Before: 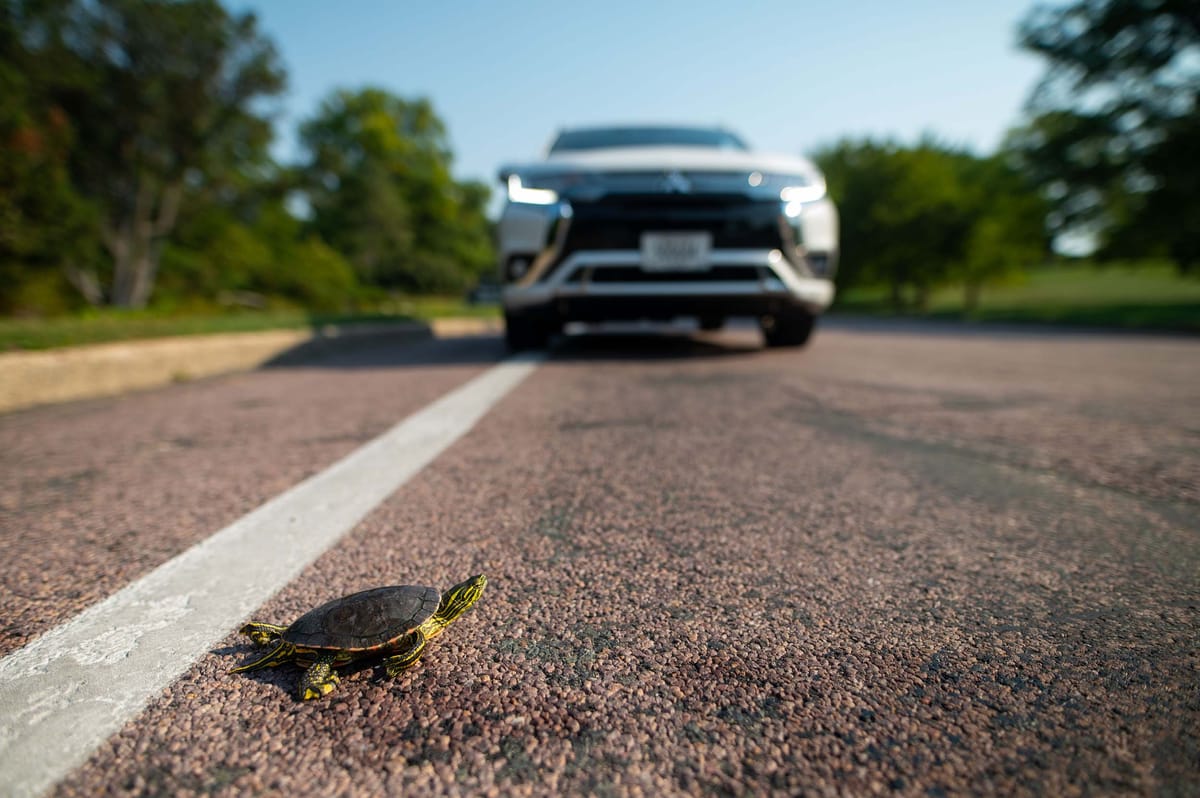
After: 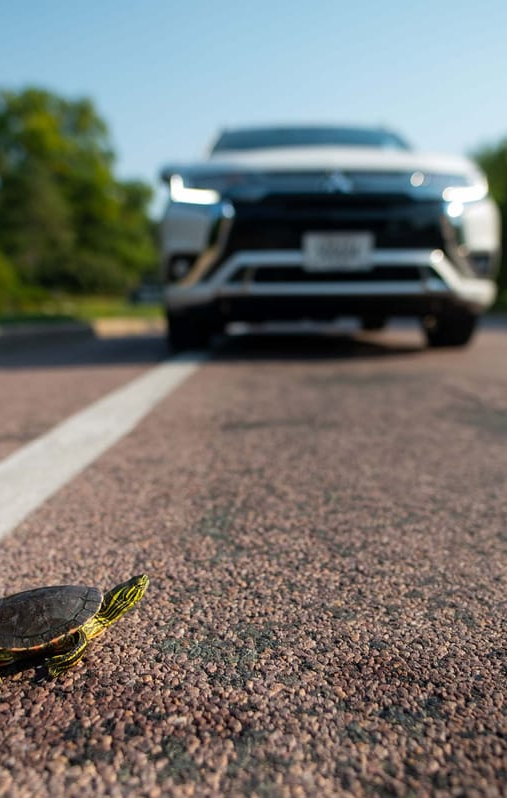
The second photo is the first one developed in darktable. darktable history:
crop: left 28.171%, right 29.574%
